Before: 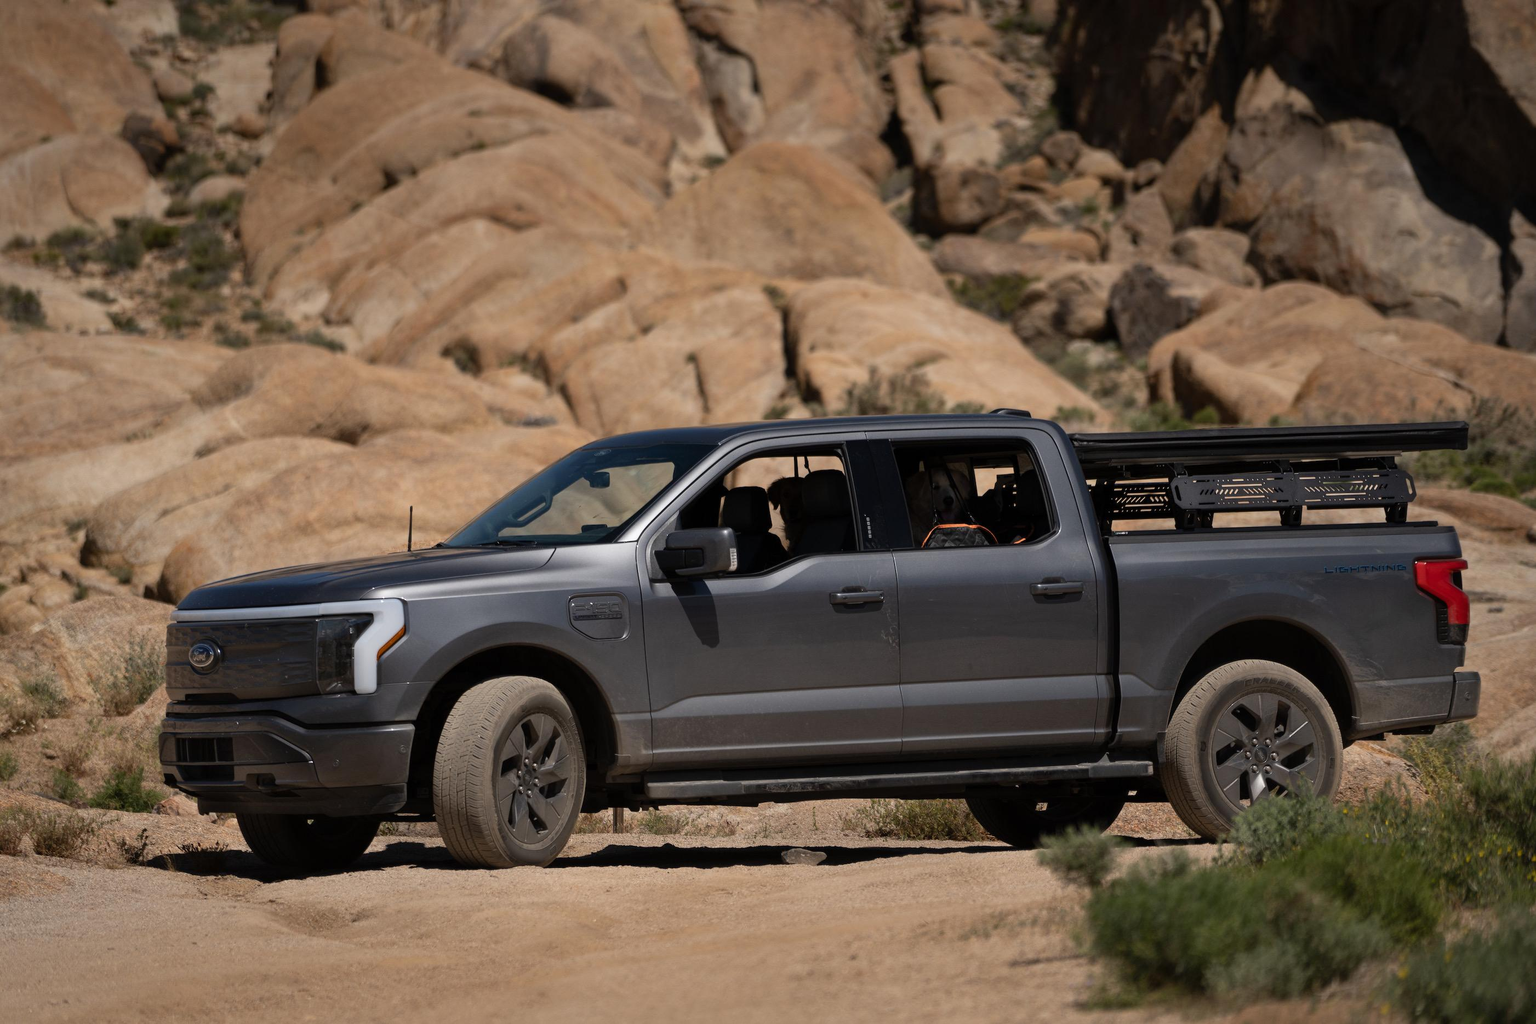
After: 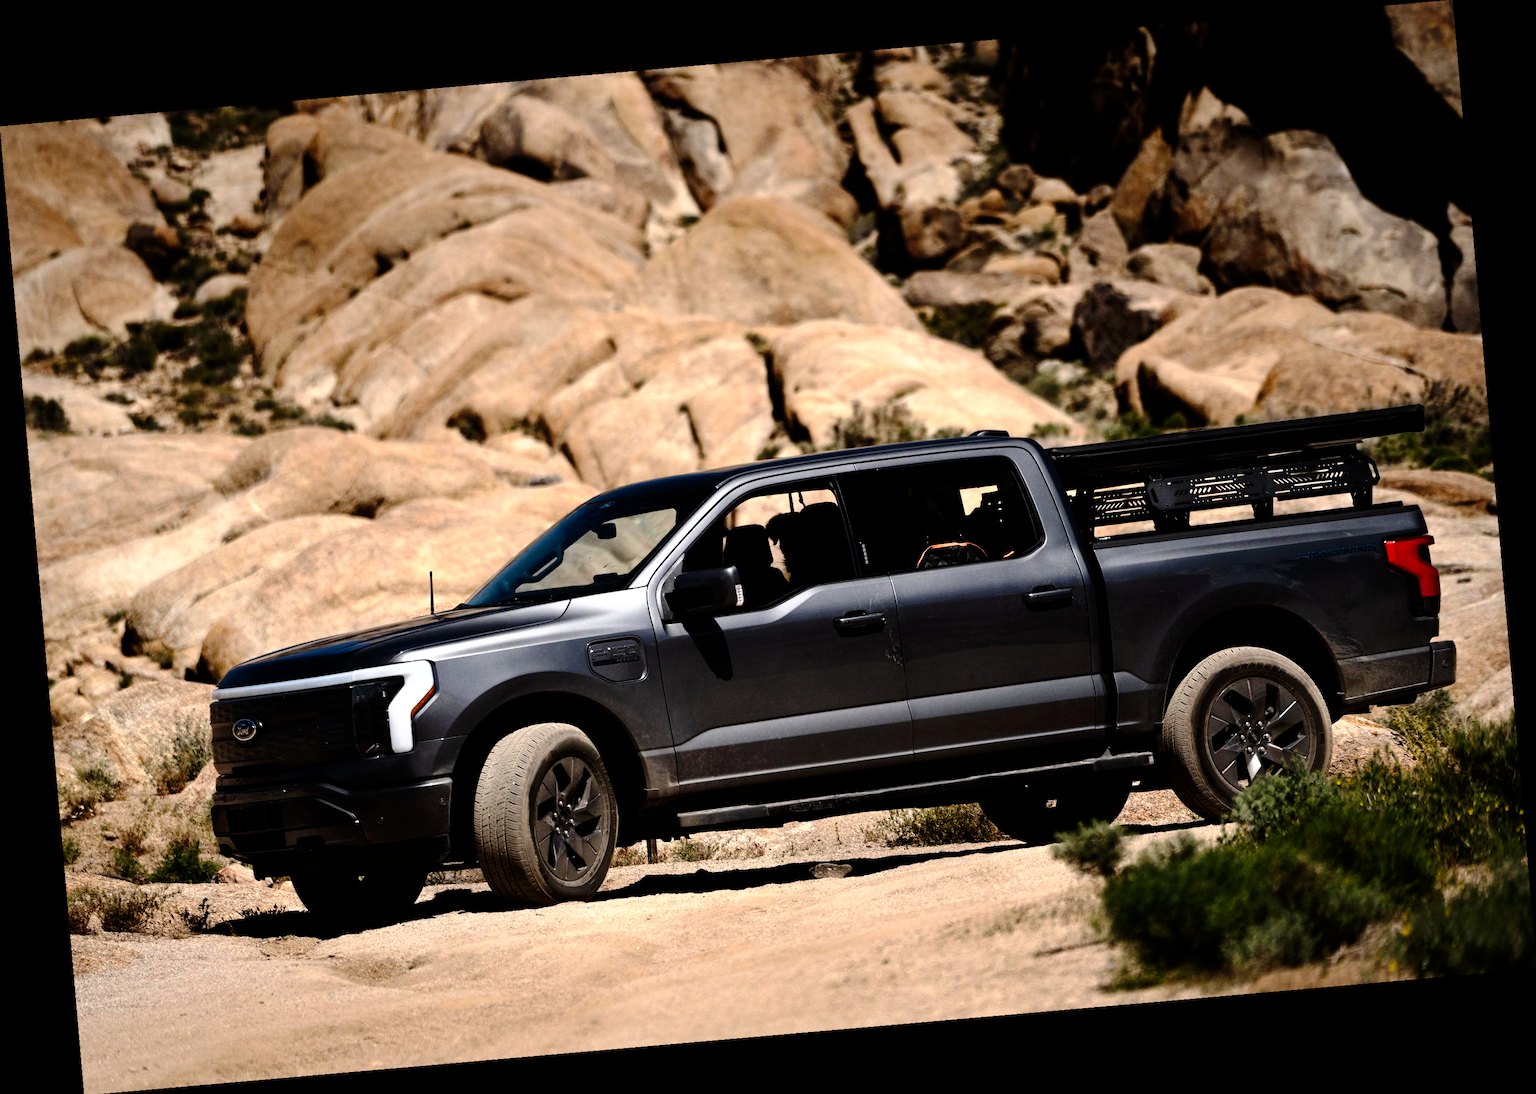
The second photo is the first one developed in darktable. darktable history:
exposure: compensate highlight preservation false
tone equalizer: -8 EV -1.08 EV, -7 EV -1.01 EV, -6 EV -0.867 EV, -5 EV -0.578 EV, -3 EV 0.578 EV, -2 EV 0.867 EV, -1 EV 1.01 EV, +0 EV 1.08 EV, edges refinement/feathering 500, mask exposure compensation -1.57 EV, preserve details no
tone curve: curves: ch0 [(0, 0) (0.003, 0) (0.011, 0.001) (0.025, 0.001) (0.044, 0.002) (0.069, 0.007) (0.1, 0.015) (0.136, 0.027) (0.177, 0.066) (0.224, 0.122) (0.277, 0.219) (0.335, 0.327) (0.399, 0.432) (0.468, 0.527) (0.543, 0.615) (0.623, 0.695) (0.709, 0.777) (0.801, 0.874) (0.898, 0.973) (1, 1)], preserve colors none
rotate and perspective: rotation -4.98°, automatic cropping off
